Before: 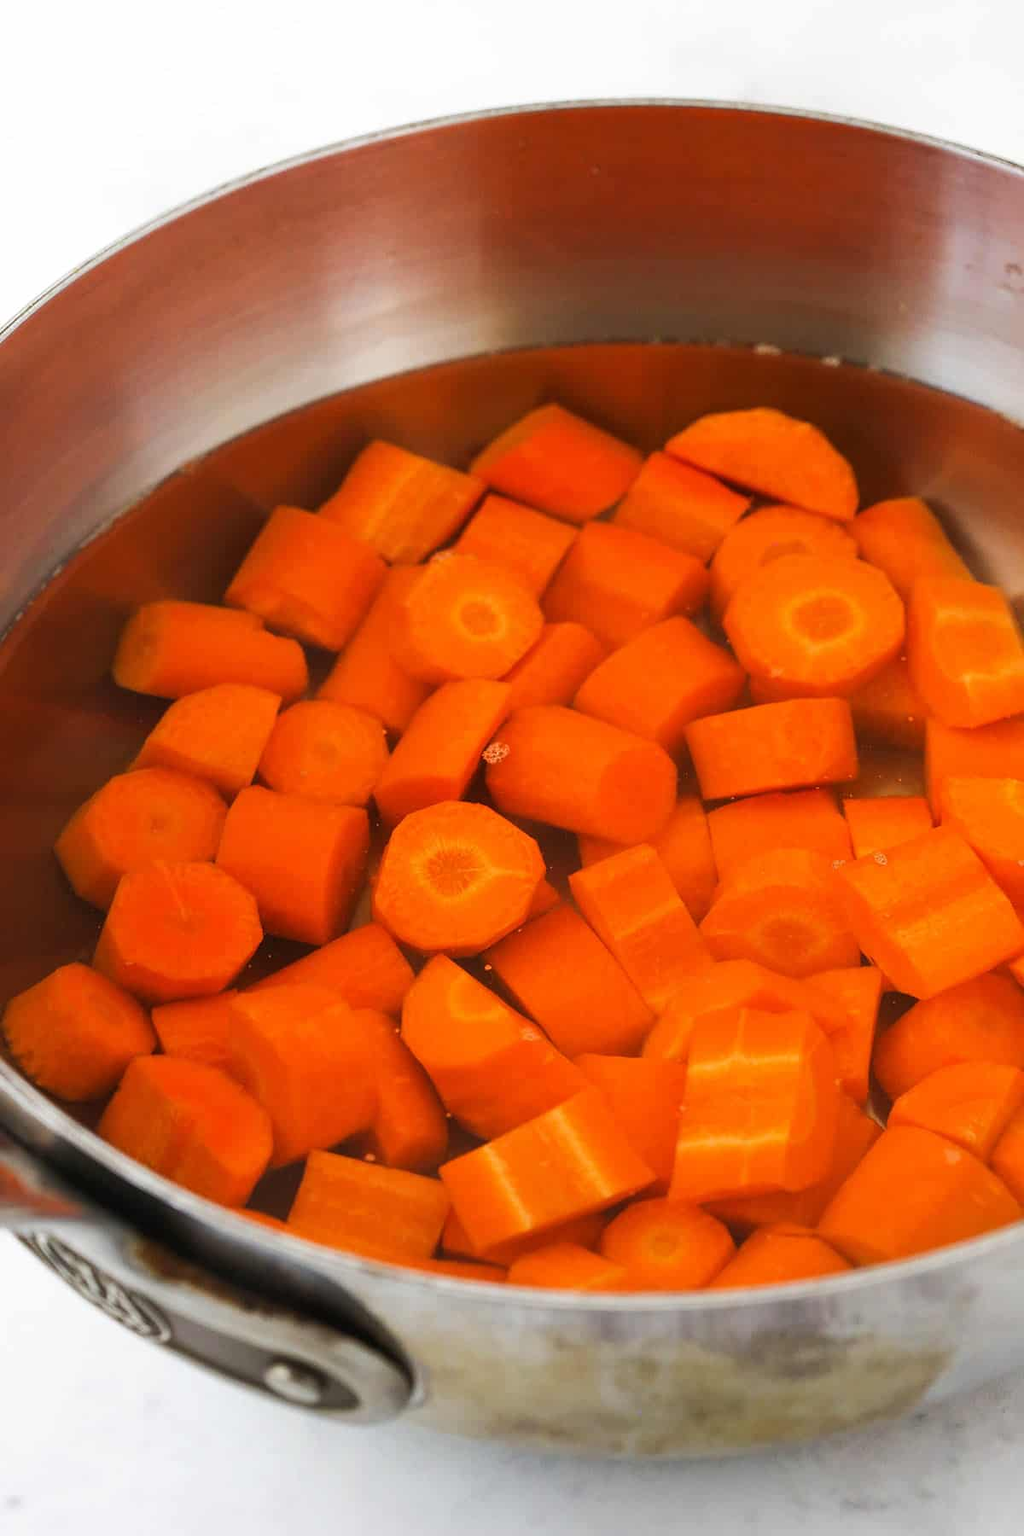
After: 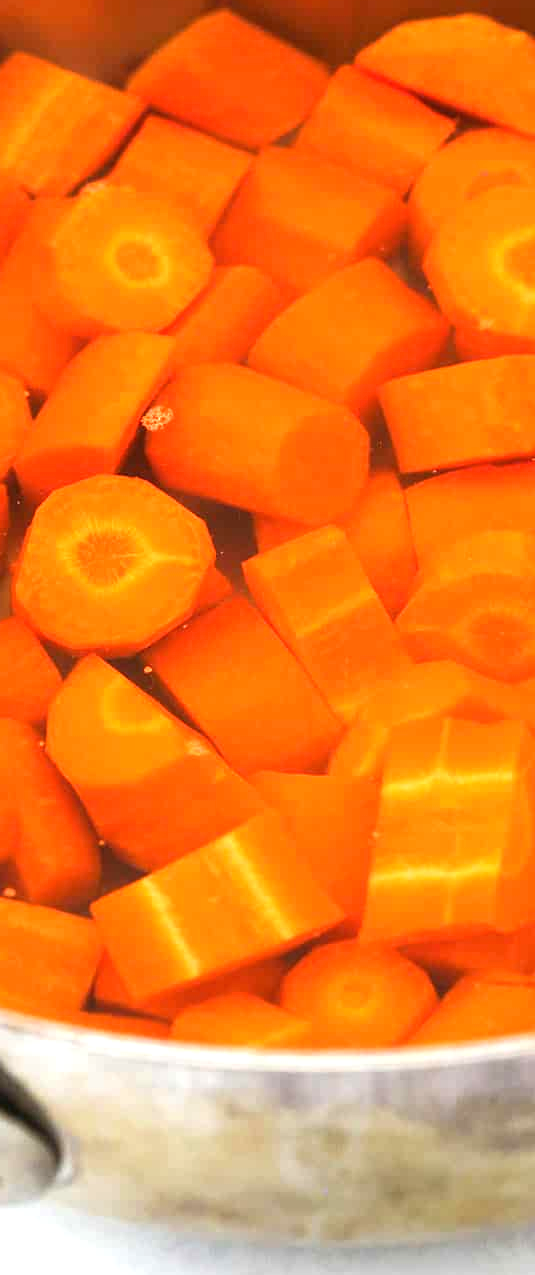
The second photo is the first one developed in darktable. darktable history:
crop: left 35.352%, top 25.786%, right 20.054%, bottom 3.35%
exposure: black level correction 0, exposure 1 EV, compensate highlight preservation false
